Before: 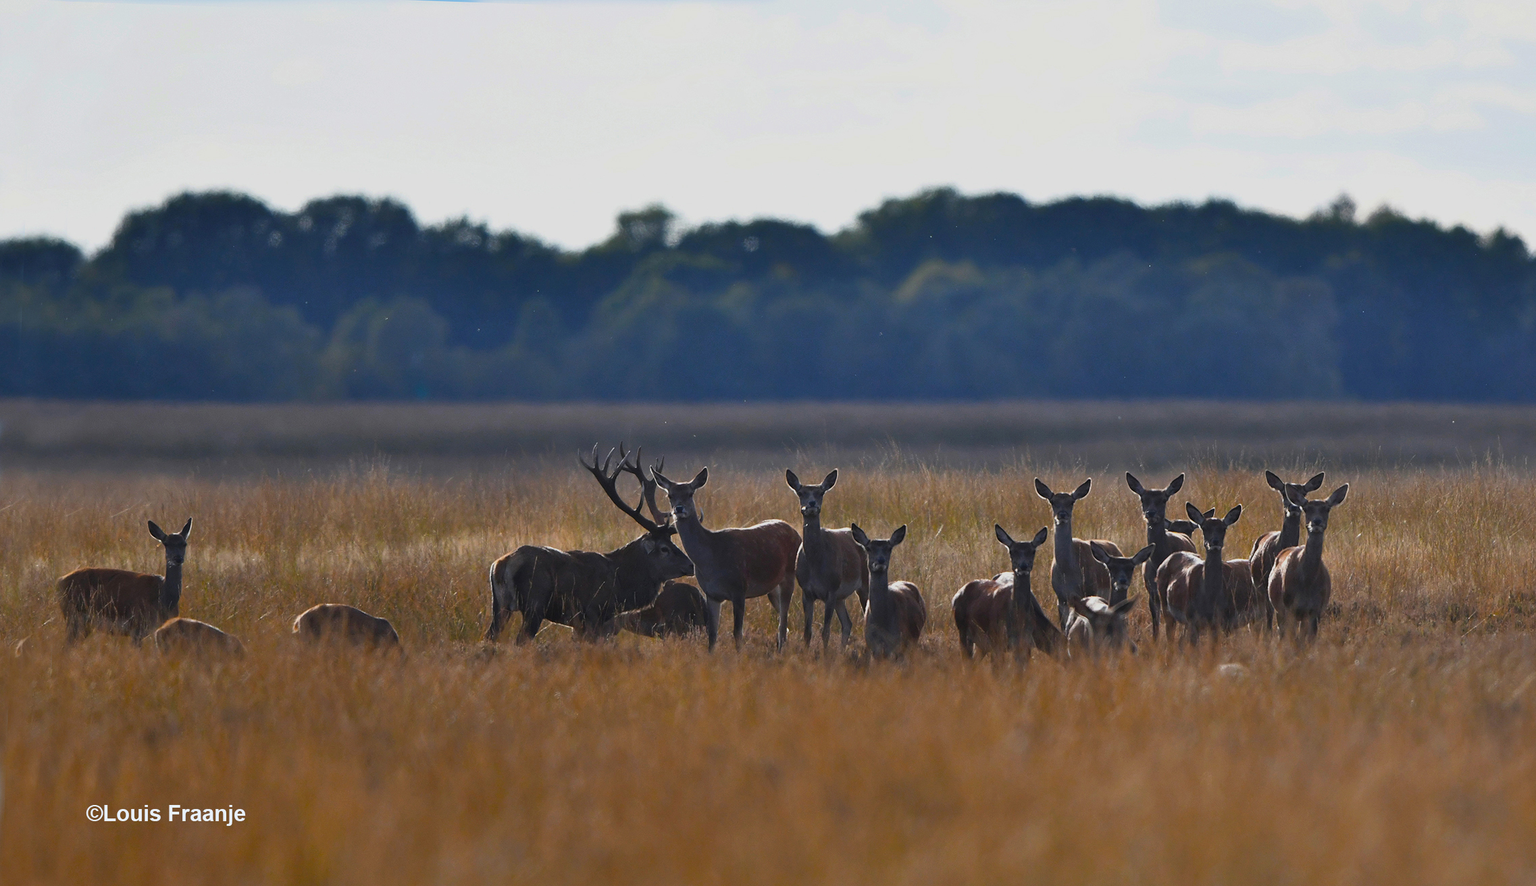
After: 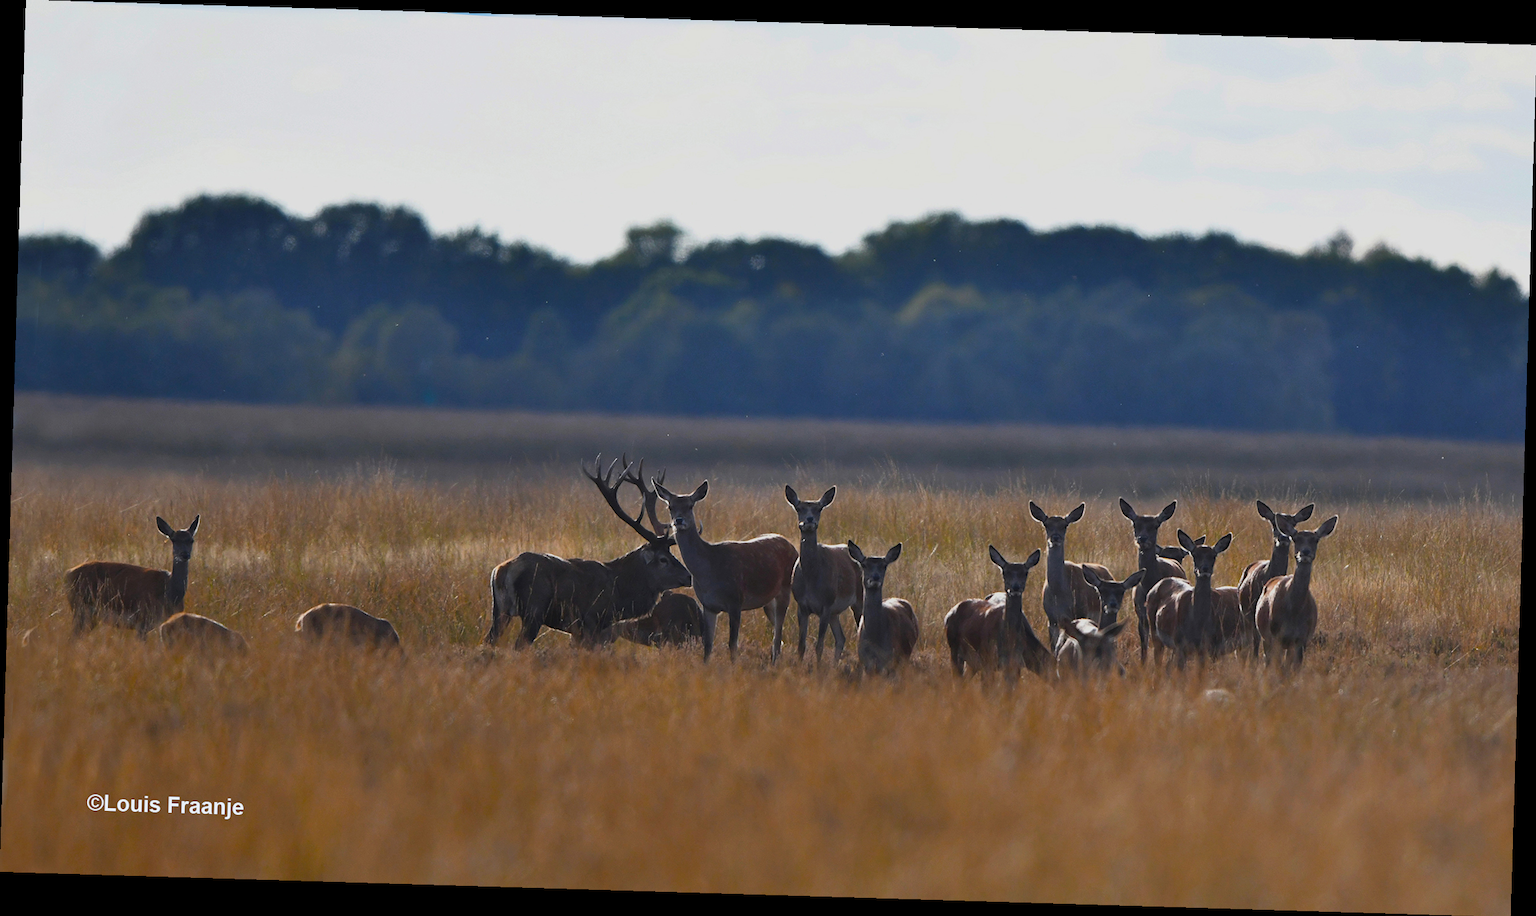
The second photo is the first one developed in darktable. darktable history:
white balance: emerald 1
rotate and perspective: rotation 1.72°, automatic cropping off
